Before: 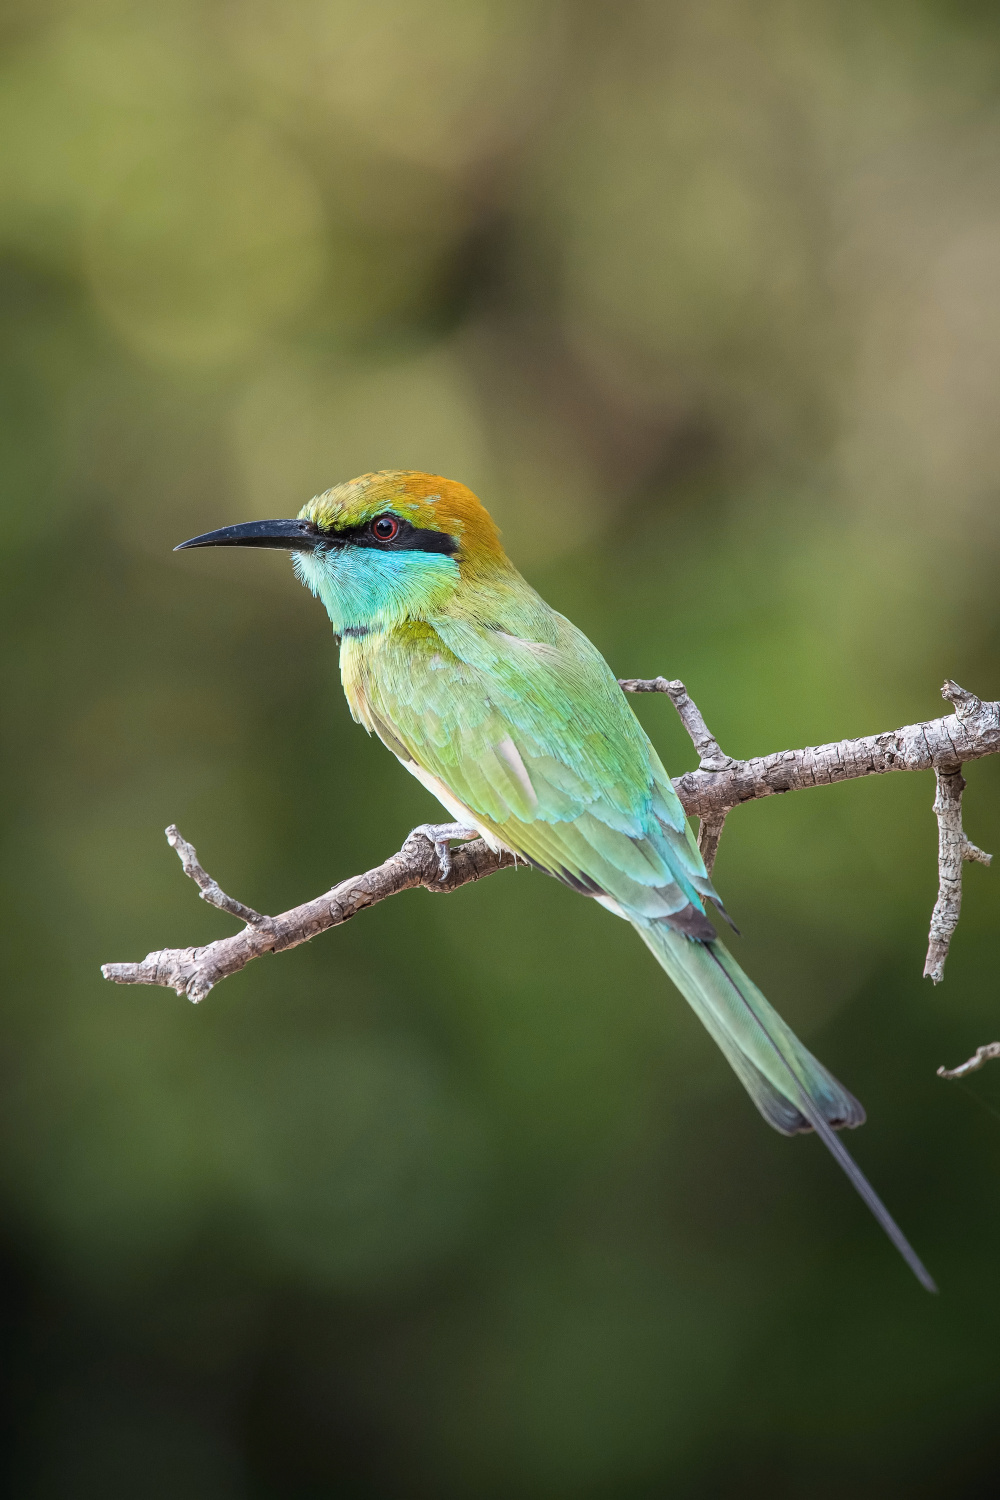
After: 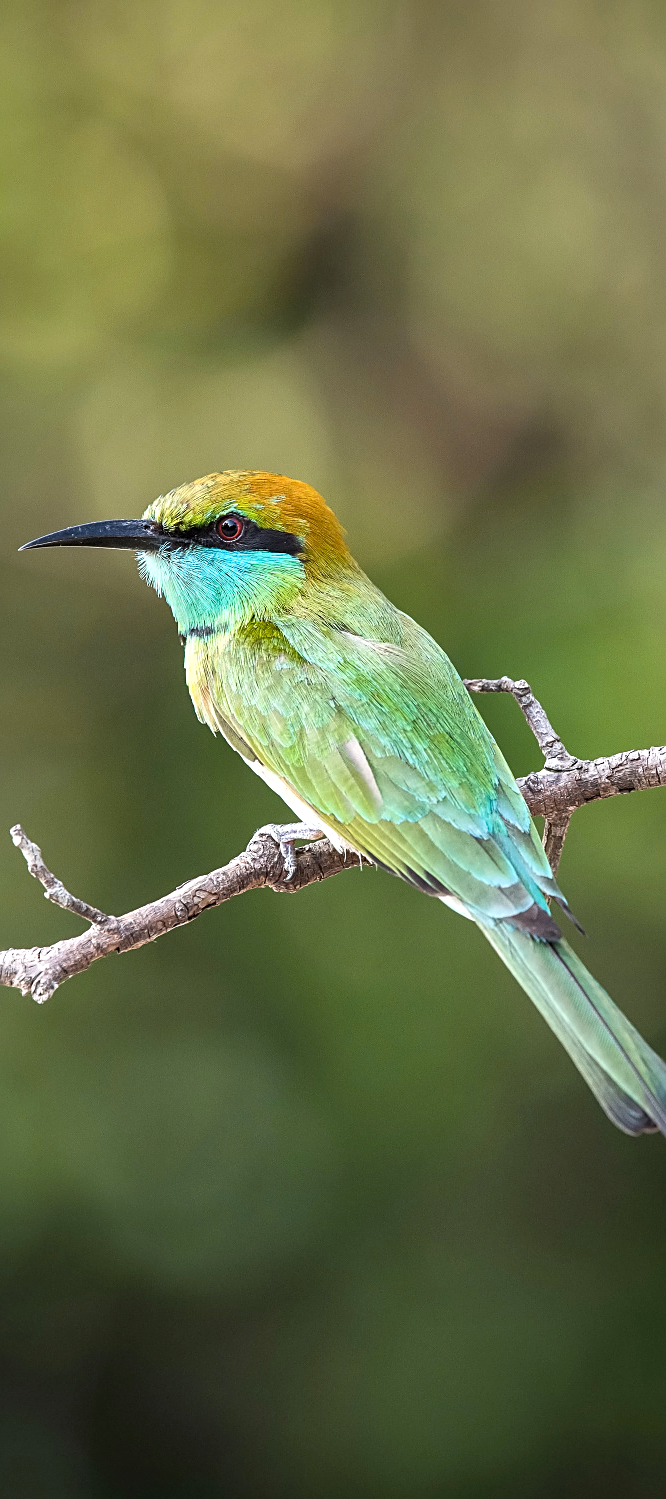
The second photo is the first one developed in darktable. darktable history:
levels: levels [0, 0.48, 0.961]
crop and rotate: left 15.577%, right 17.782%
exposure: exposure 0.2 EV, compensate highlight preservation false
sharpen: amount 0.489
shadows and highlights: shadows 20.95, highlights -82.73, soften with gaussian
